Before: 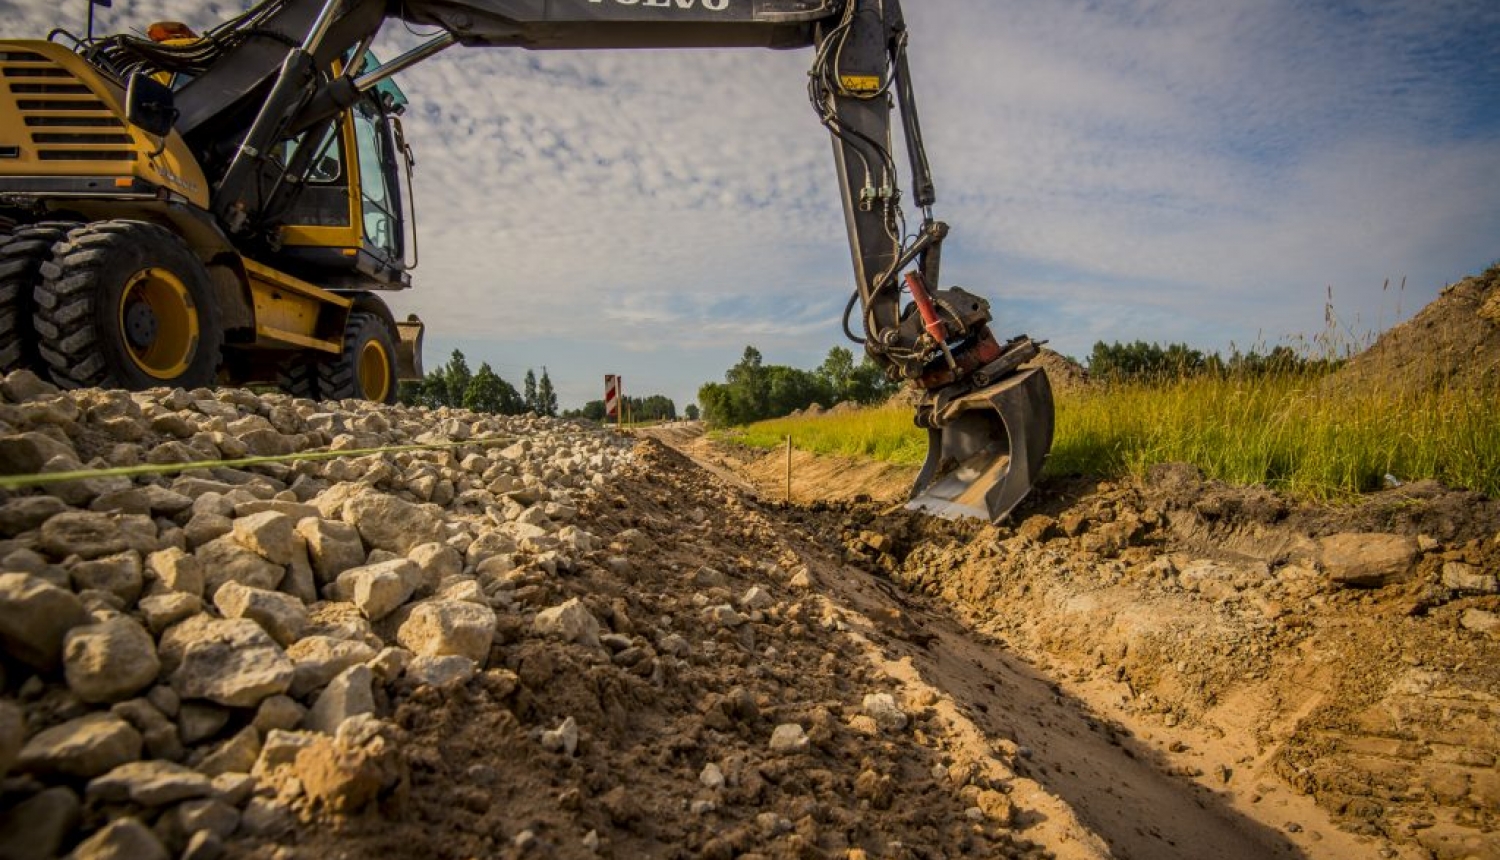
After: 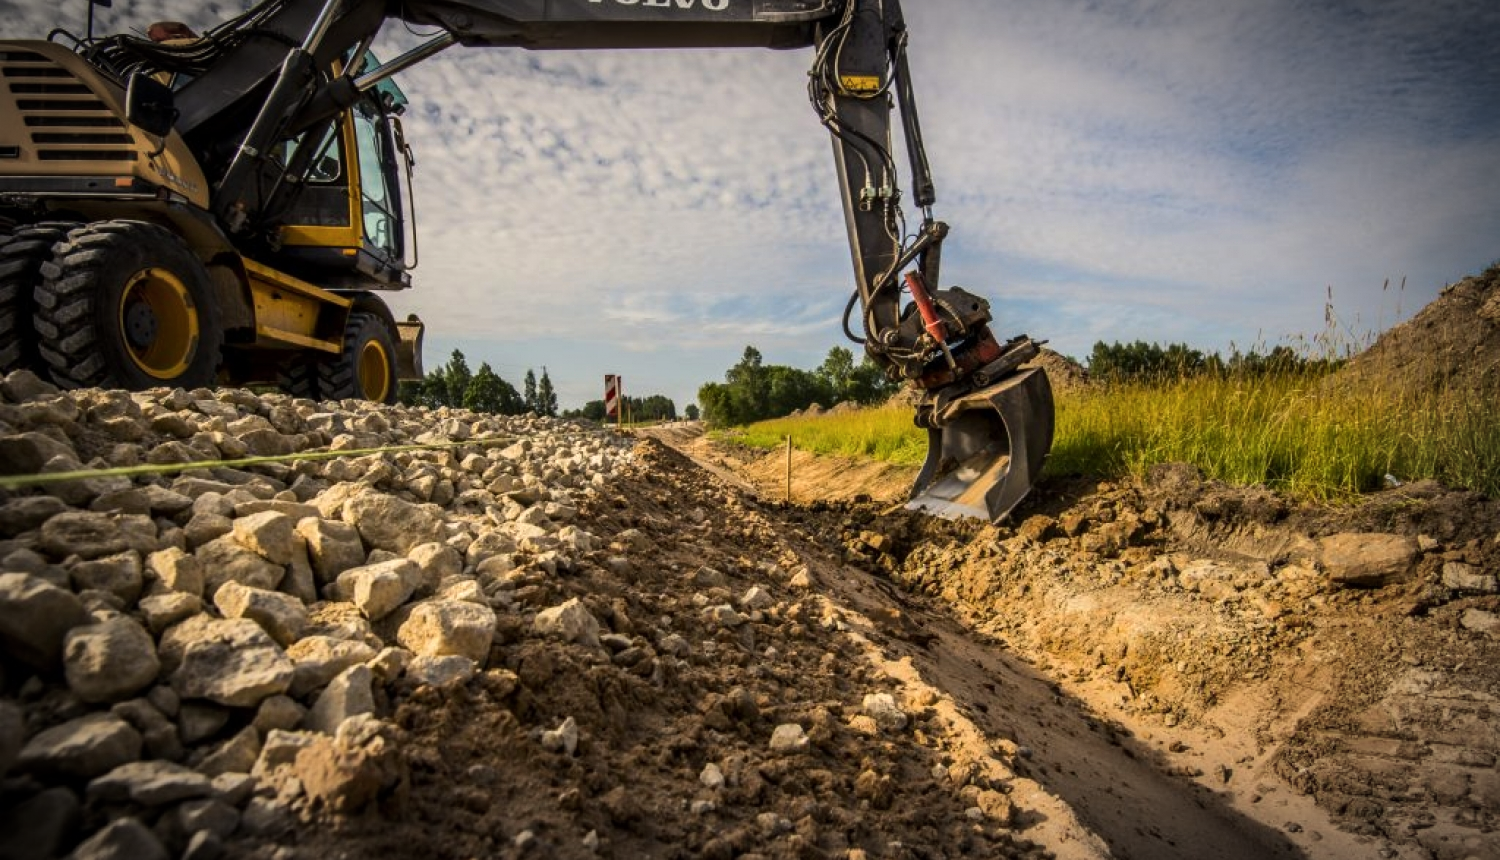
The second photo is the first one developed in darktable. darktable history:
color balance rgb: on, module defaults
vignetting: automatic ratio true
tone equalizer: -8 EV -0.417 EV, -7 EV -0.389 EV, -6 EV -0.333 EV, -5 EV -0.222 EV, -3 EV 0.222 EV, -2 EV 0.333 EV, -1 EV 0.389 EV, +0 EV 0.417 EV, edges refinement/feathering 500, mask exposure compensation -1.57 EV, preserve details no
